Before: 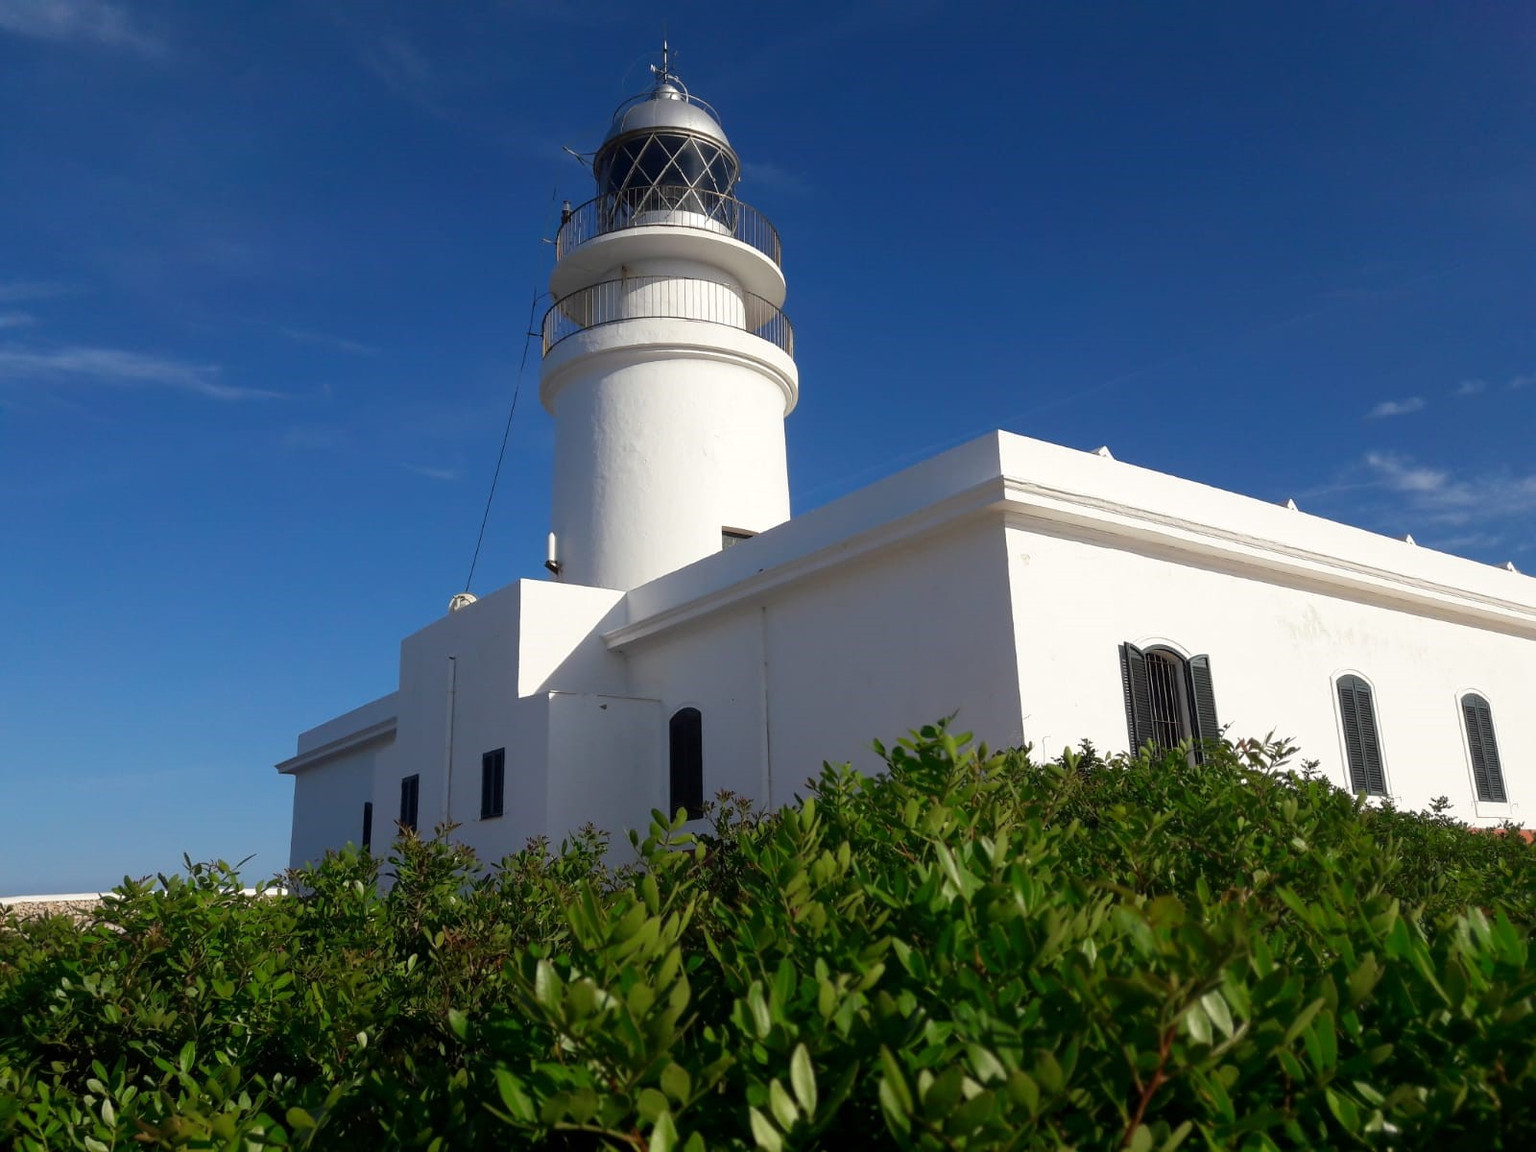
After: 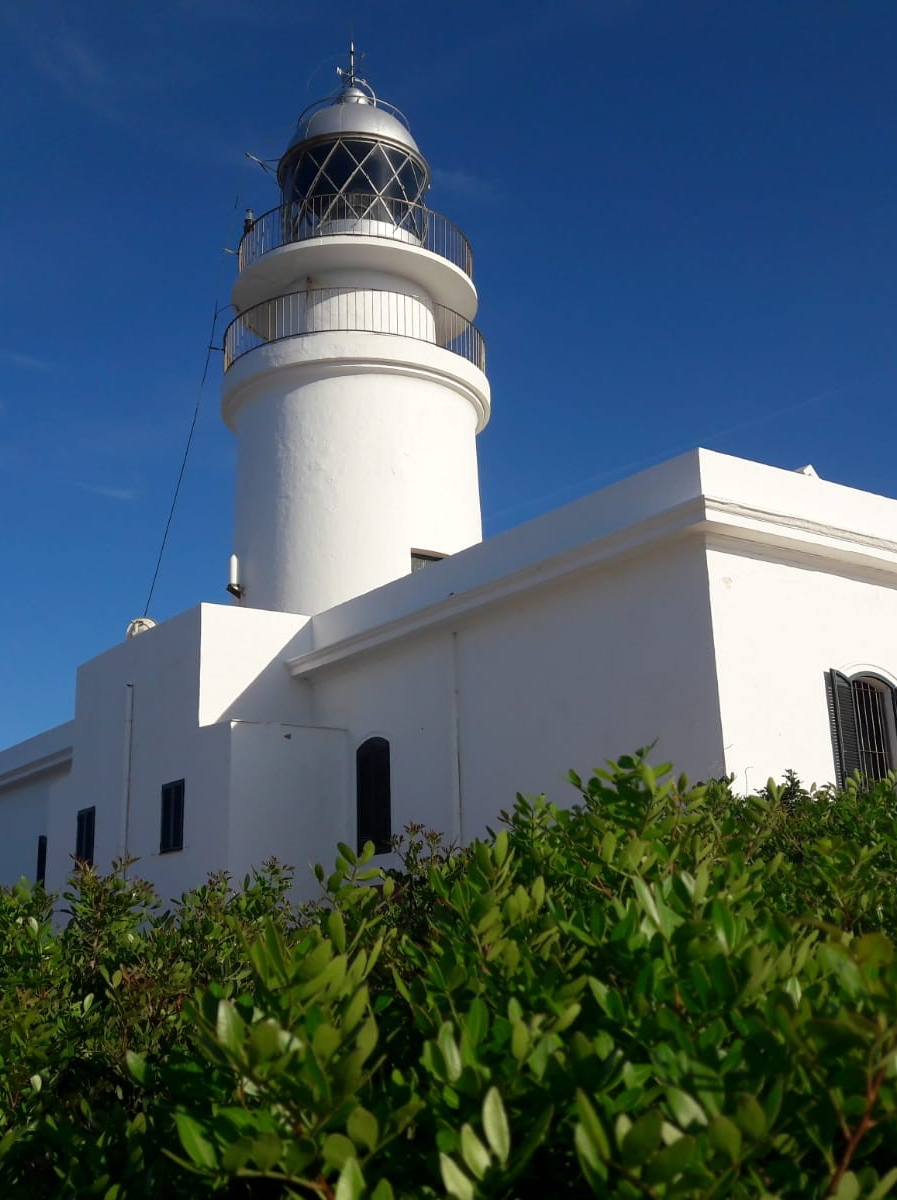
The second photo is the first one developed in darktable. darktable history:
crop: left 21.317%, right 22.614%
